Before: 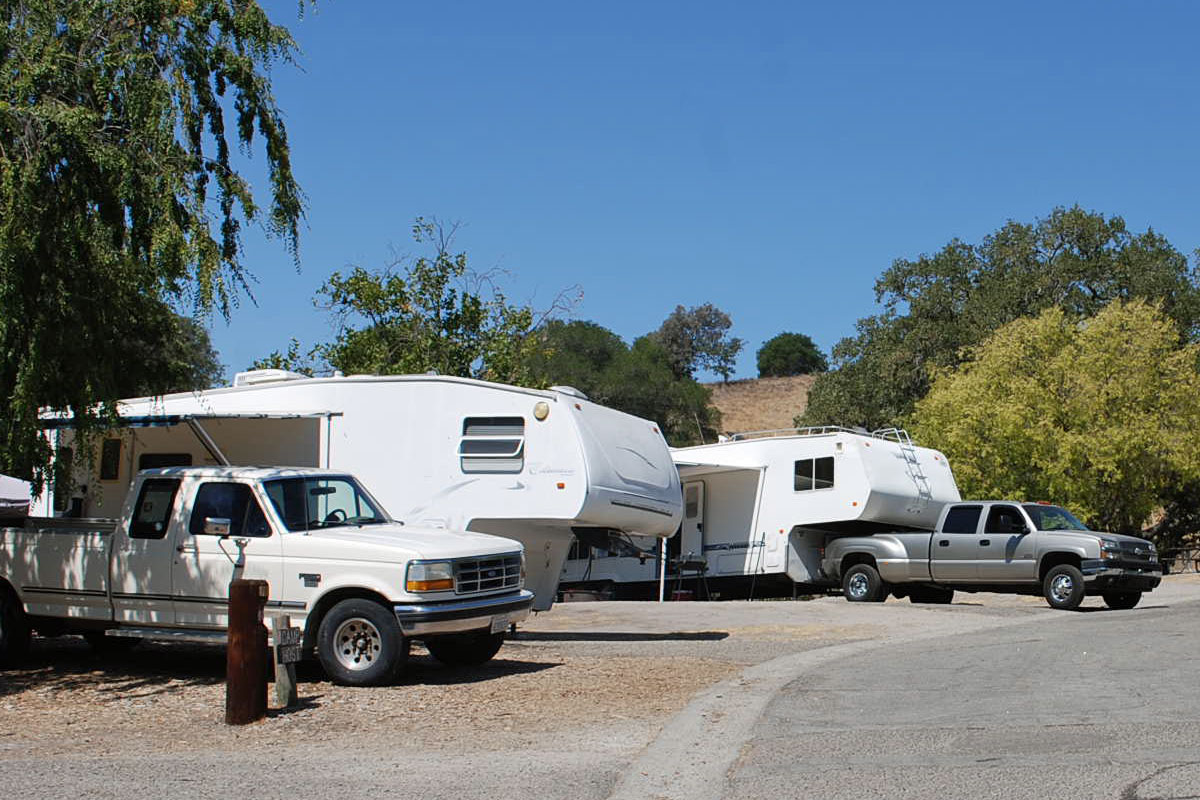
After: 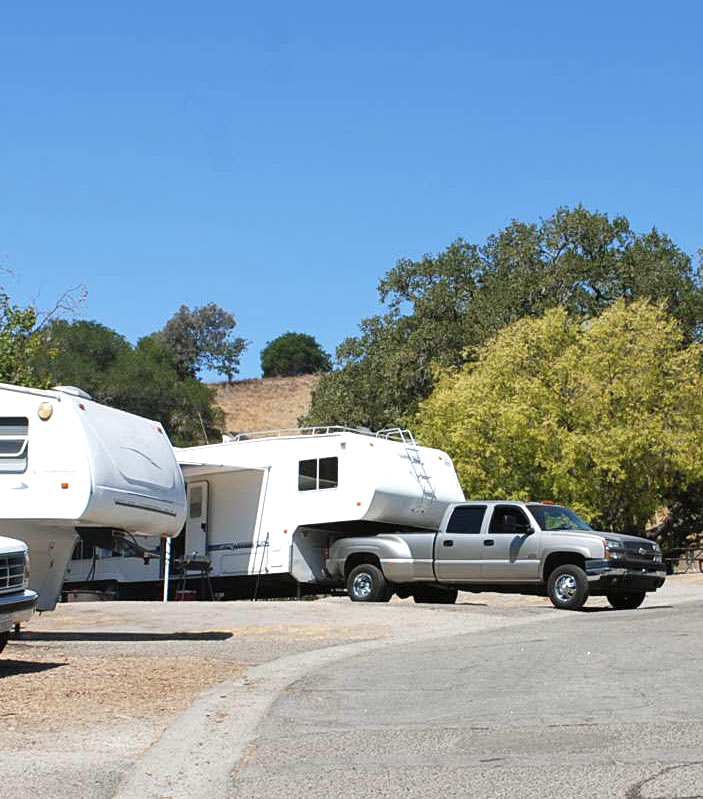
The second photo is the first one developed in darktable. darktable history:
crop: left 41.402%
exposure: black level correction 0, exposure 0.5 EV, compensate exposure bias true, compensate highlight preservation false
